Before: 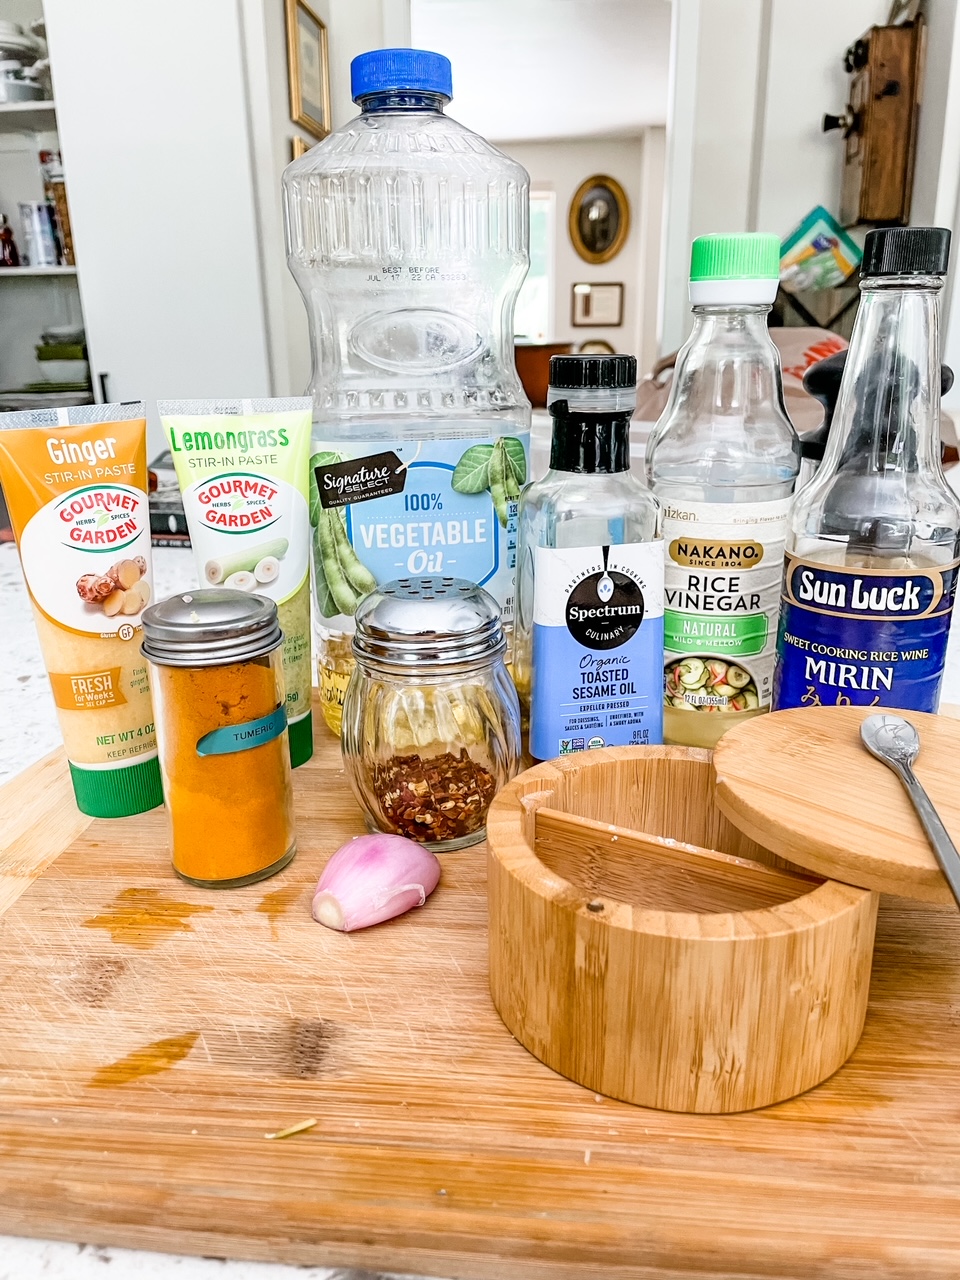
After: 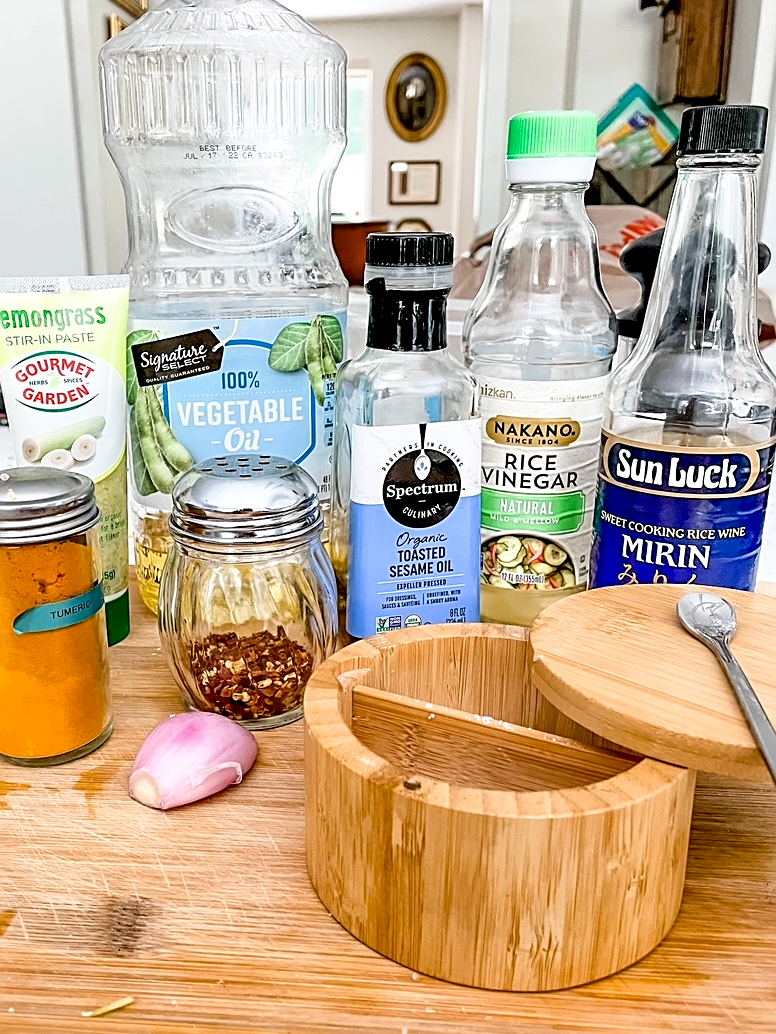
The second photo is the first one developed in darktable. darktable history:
crop: left 19.159%, top 9.58%, bottom 9.58%
sharpen: on, module defaults
exposure: black level correction 0.007, exposure 0.093 EV, compensate highlight preservation false
